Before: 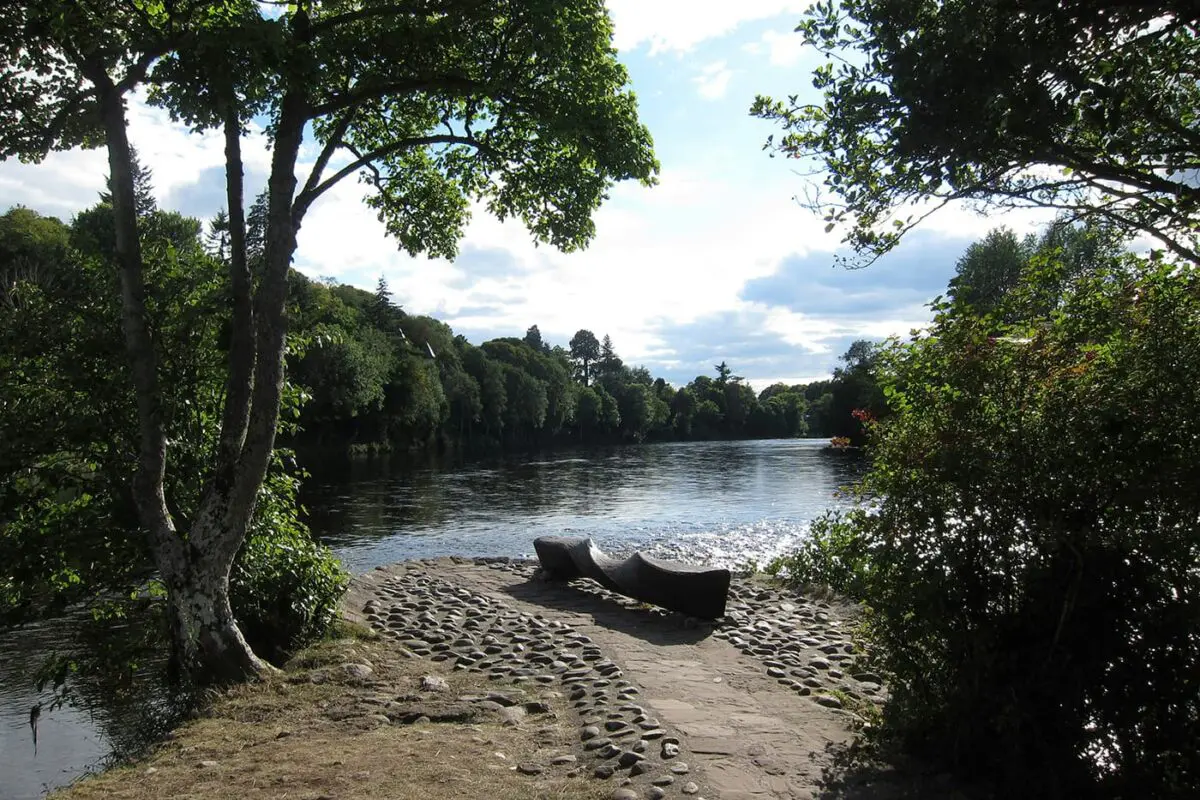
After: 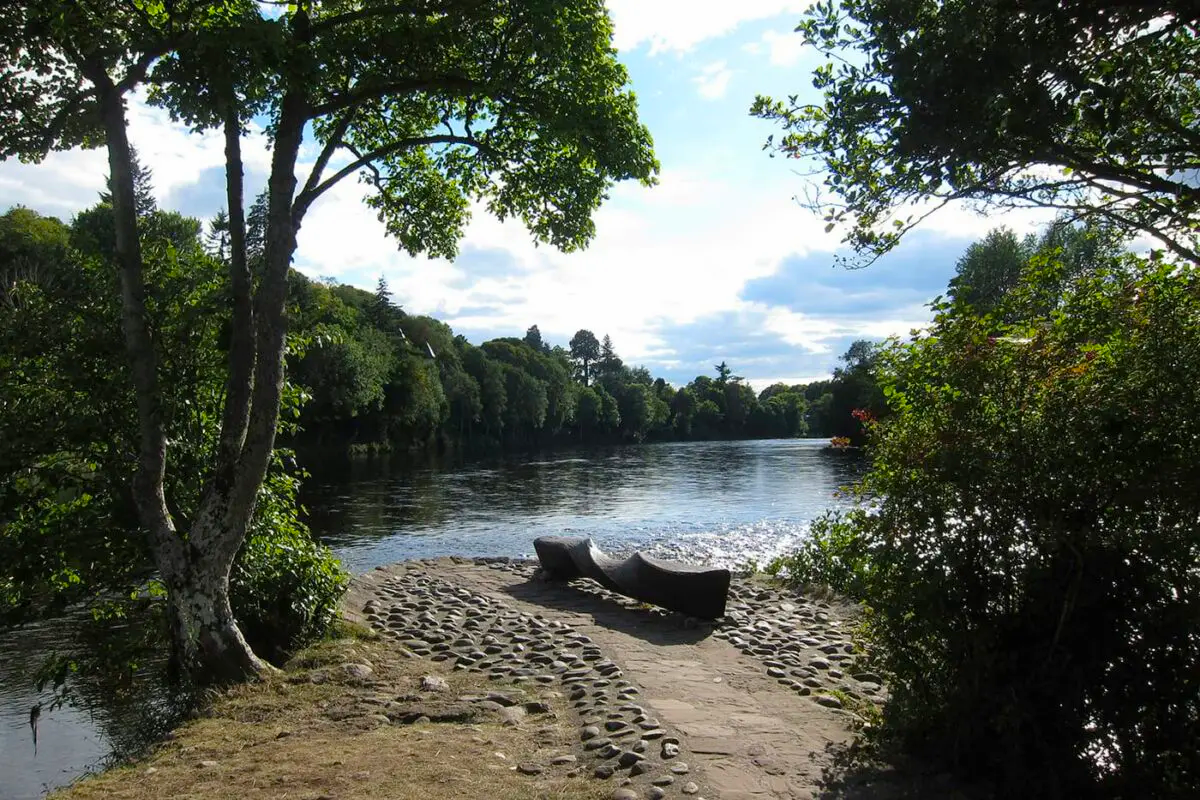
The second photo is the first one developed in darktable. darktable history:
color balance rgb: perceptual saturation grading › global saturation 18.823%, perceptual brilliance grading › global brilliance 2.714%, perceptual brilliance grading › highlights -3.242%, perceptual brilliance grading › shadows 3.092%, global vibrance 20%
